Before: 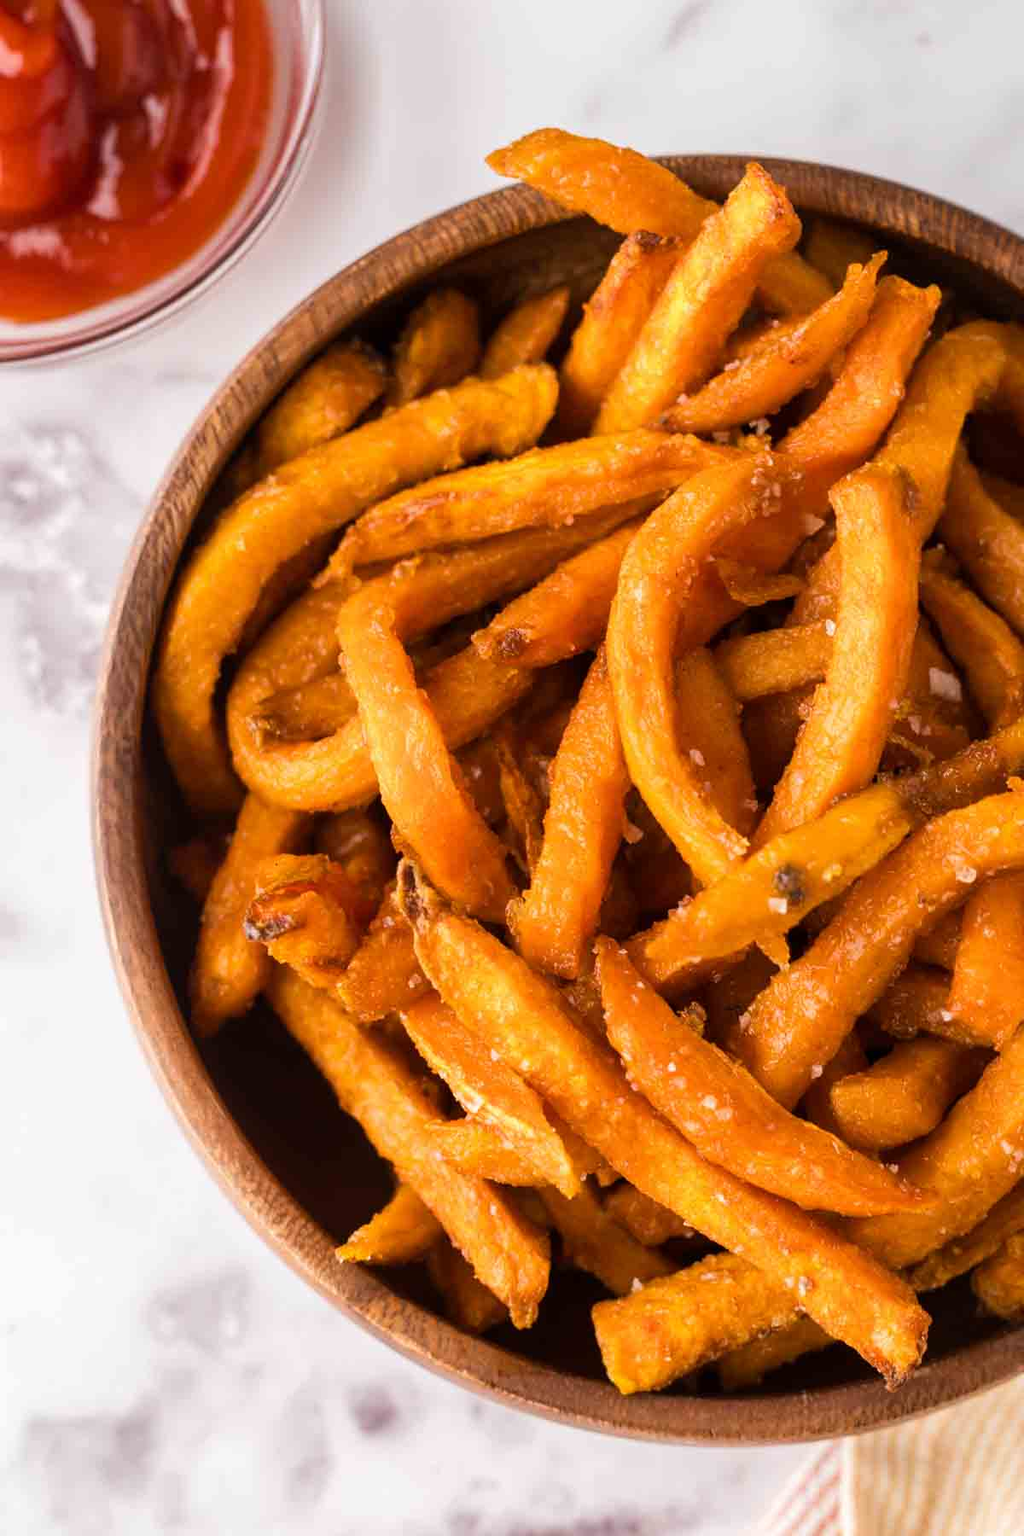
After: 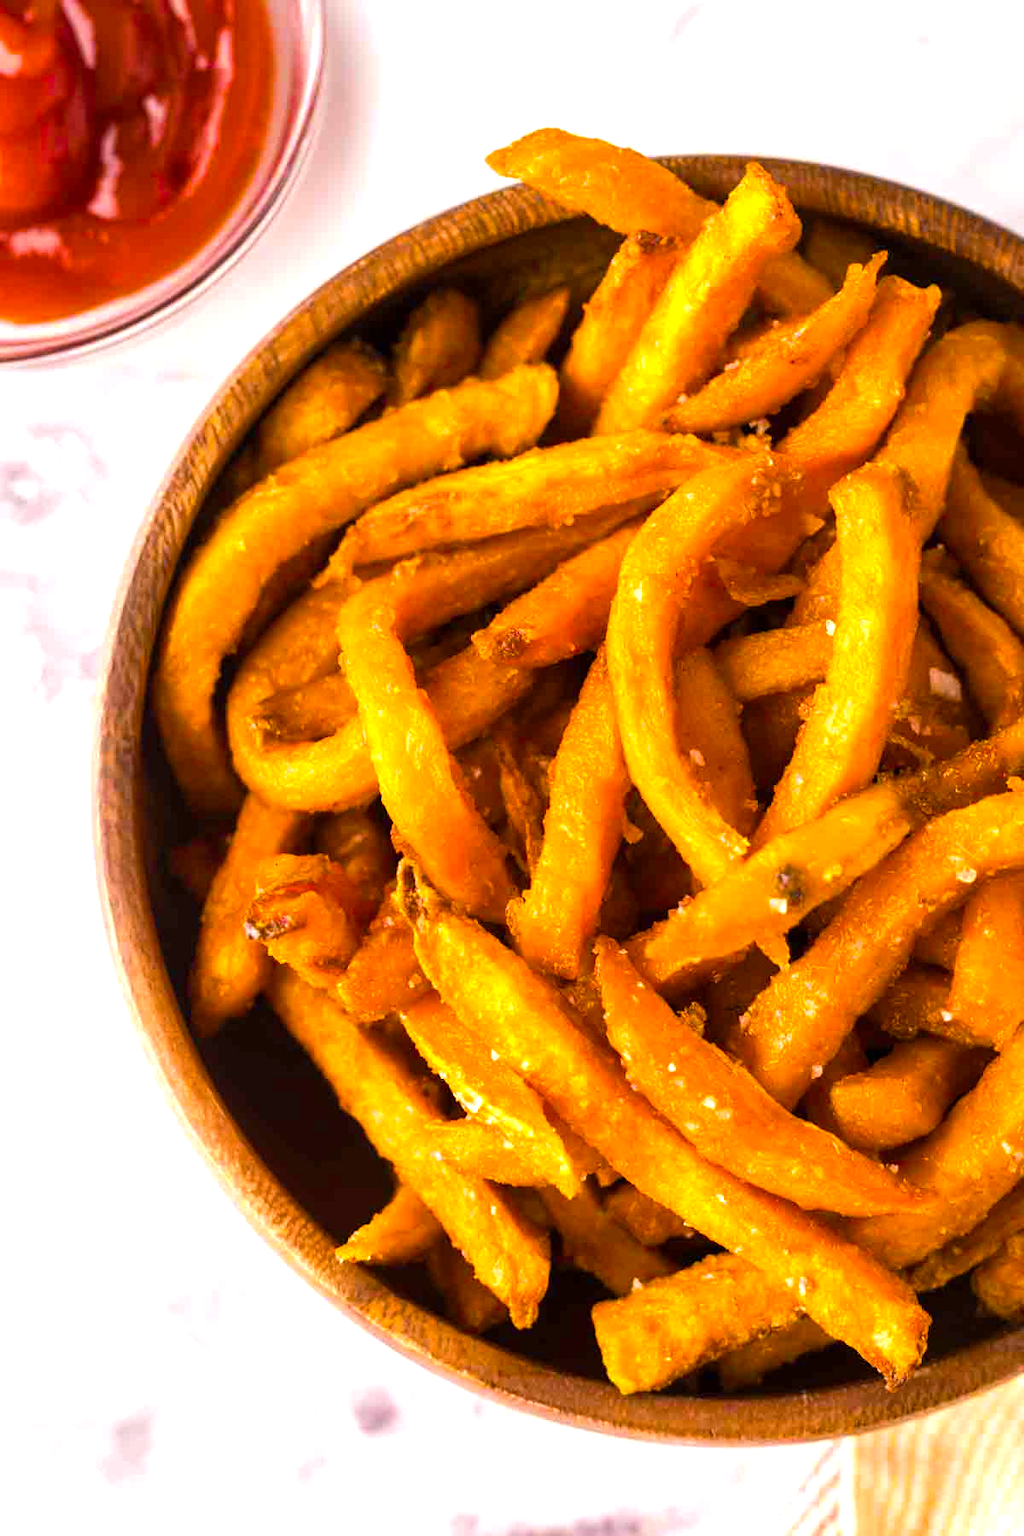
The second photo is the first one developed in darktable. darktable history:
color balance rgb: shadows lift › chroma 2.011%, shadows lift › hue 217.83°, highlights gain › chroma 0.565%, highlights gain › hue 56.87°, perceptual saturation grading › global saturation 25.529%, perceptual brilliance grading › global brilliance 18.385%, global vibrance 20.301%
